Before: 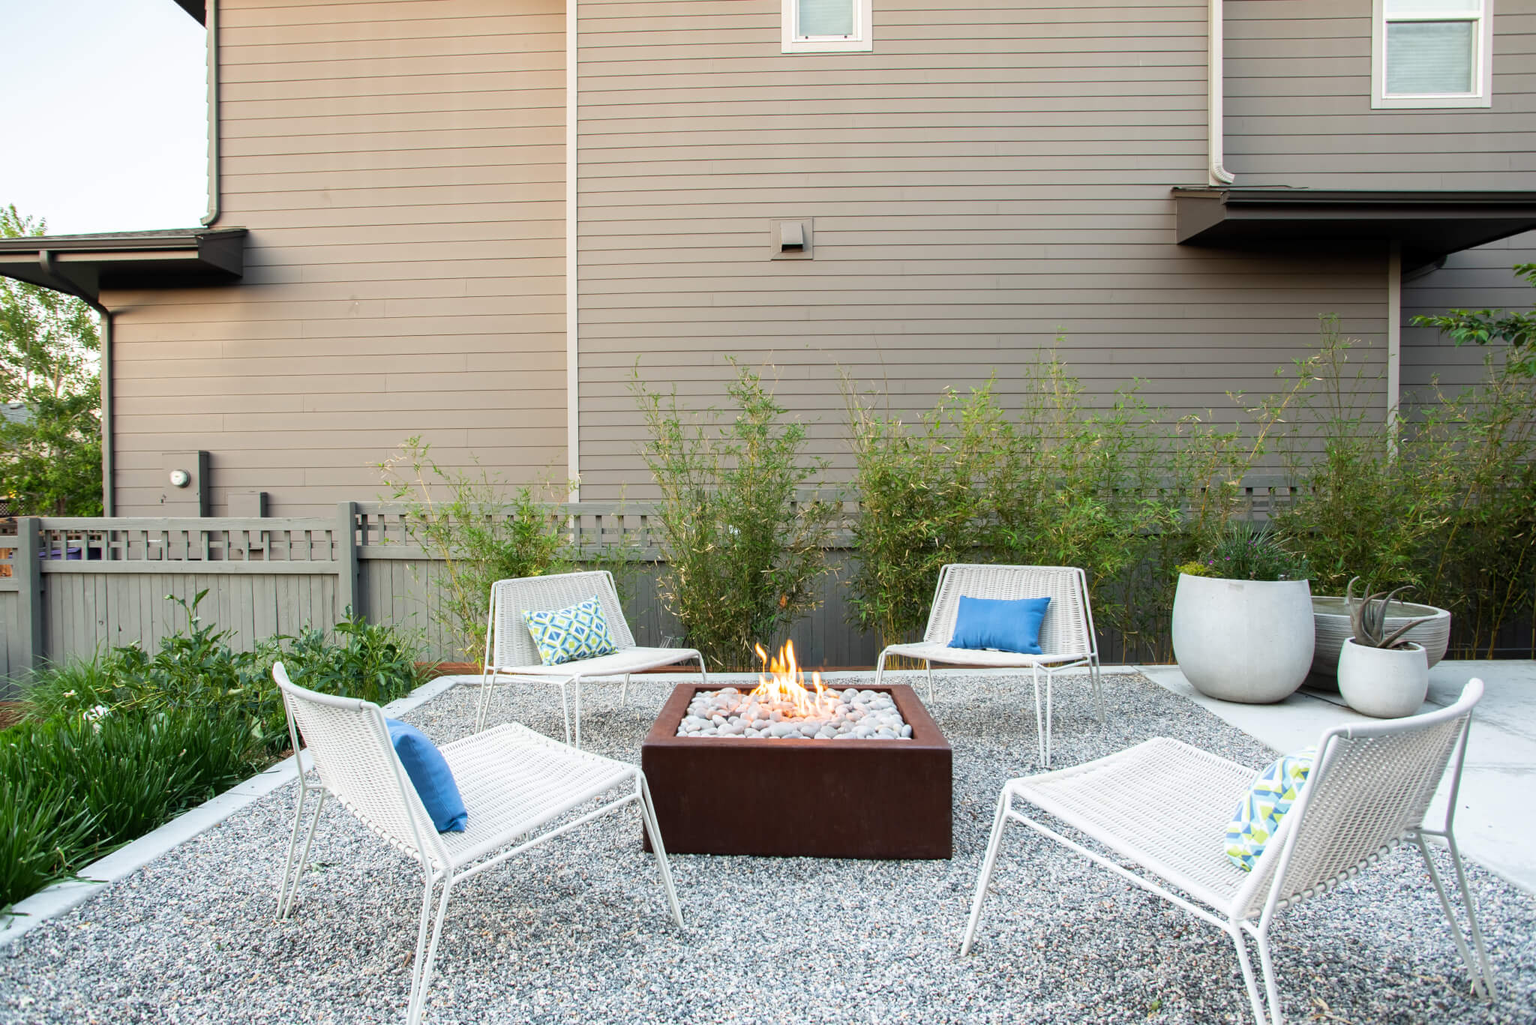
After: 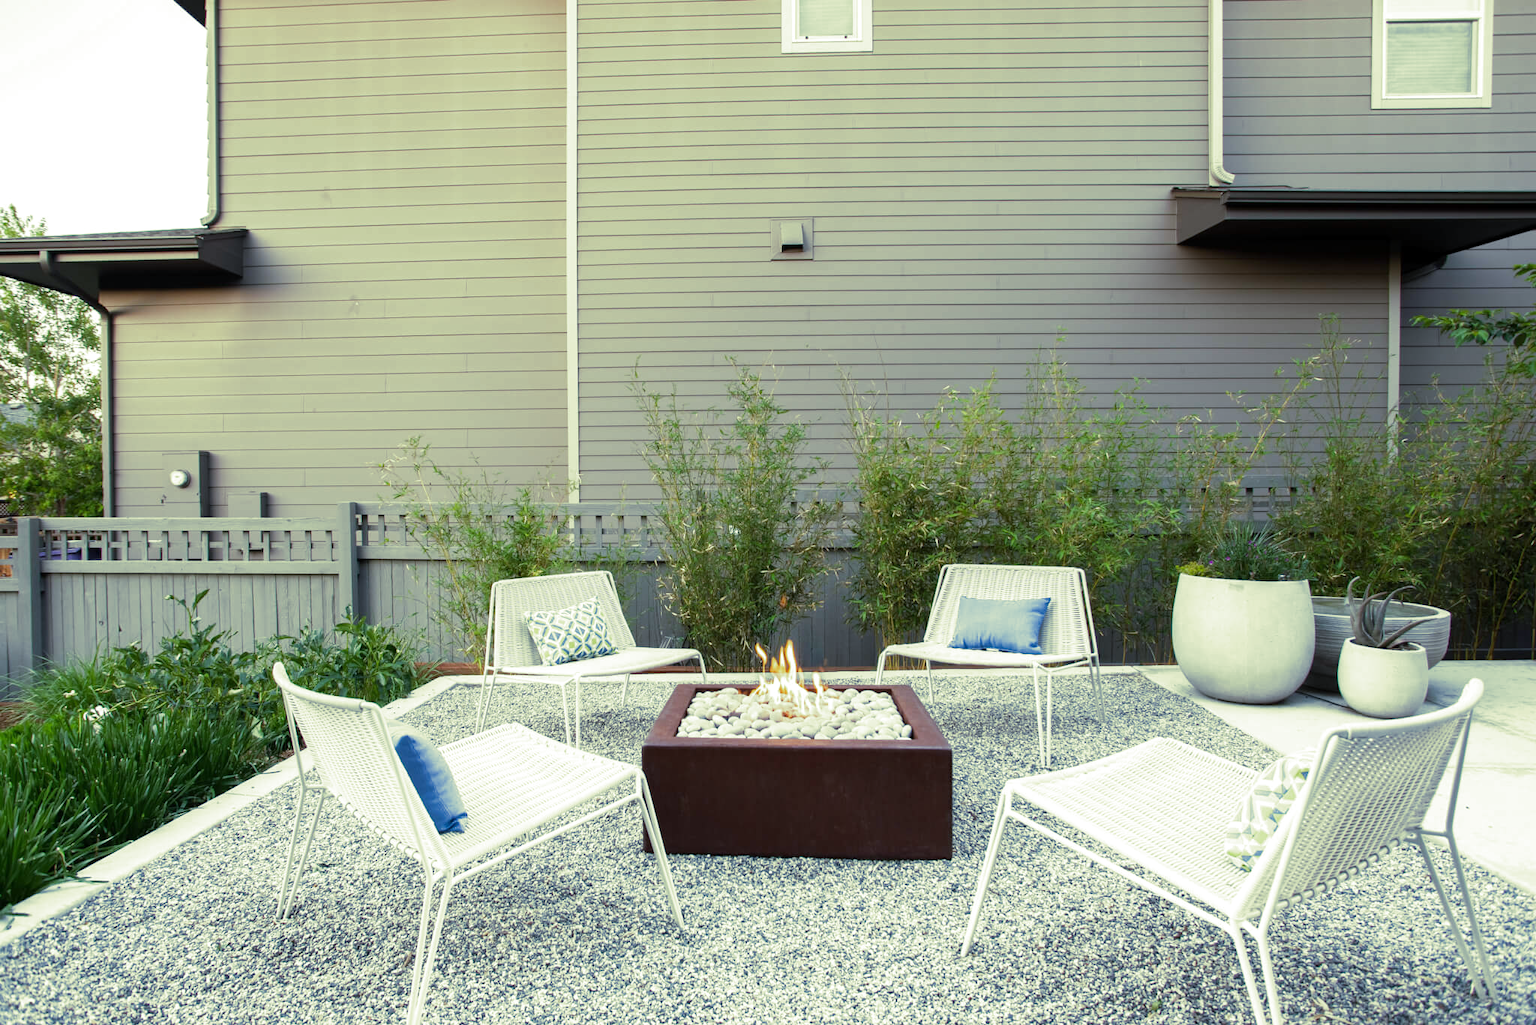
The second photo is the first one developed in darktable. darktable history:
split-toning: shadows › hue 290.82°, shadows › saturation 0.34, highlights › saturation 0.38, balance 0, compress 50%
white balance: red 0.924, blue 1.095
